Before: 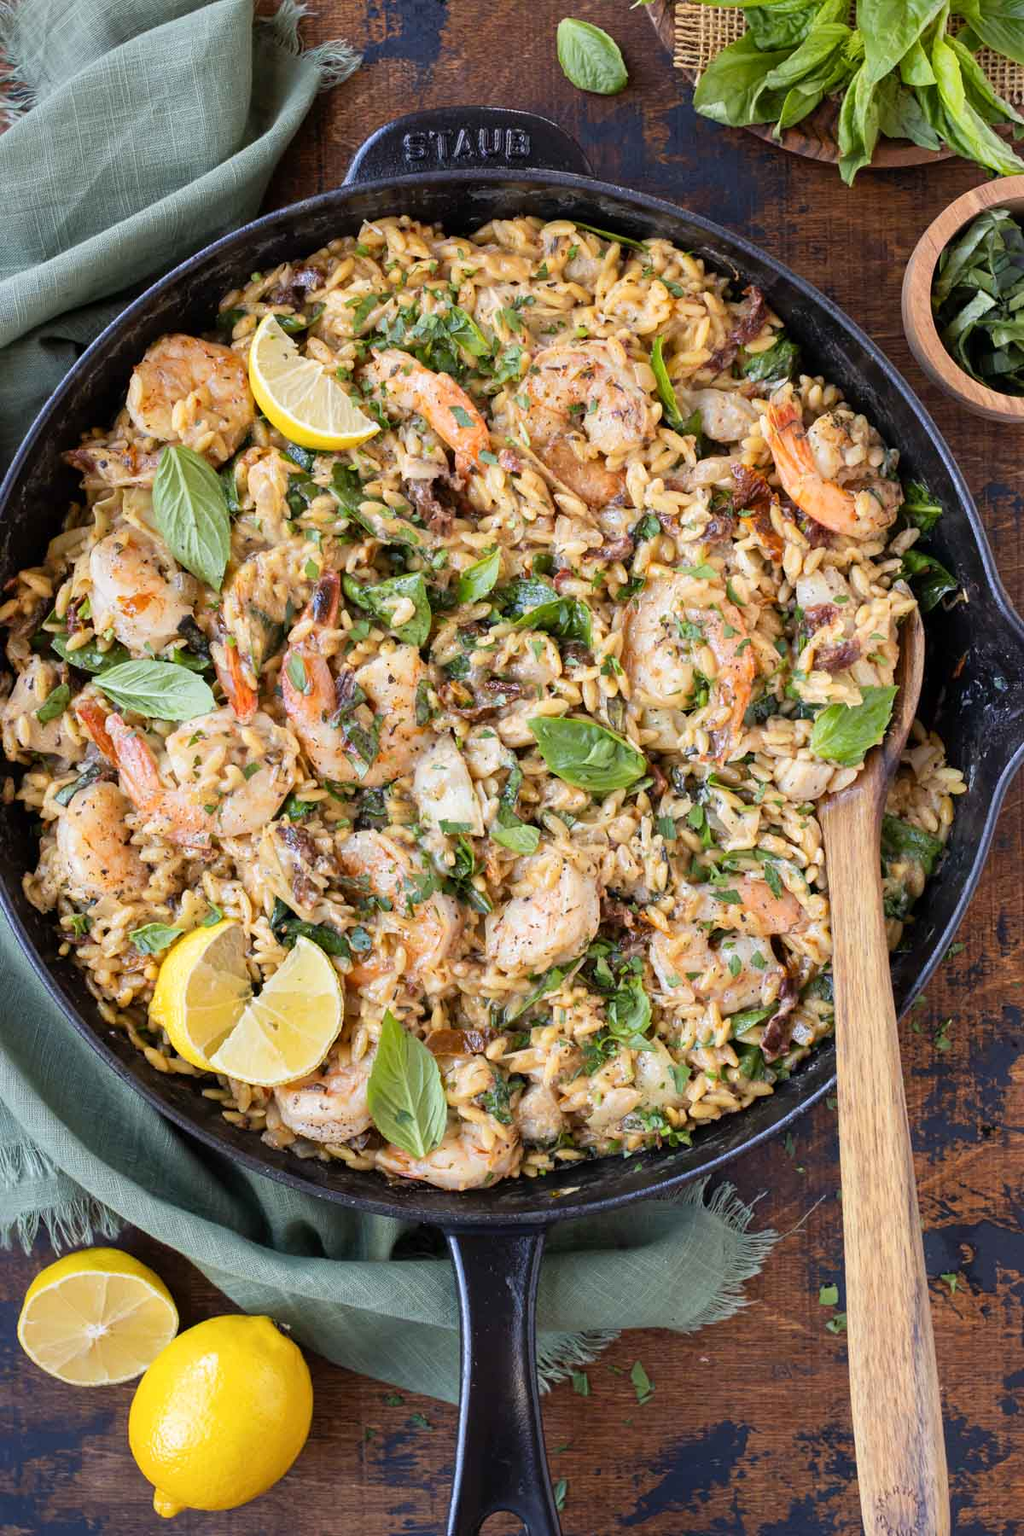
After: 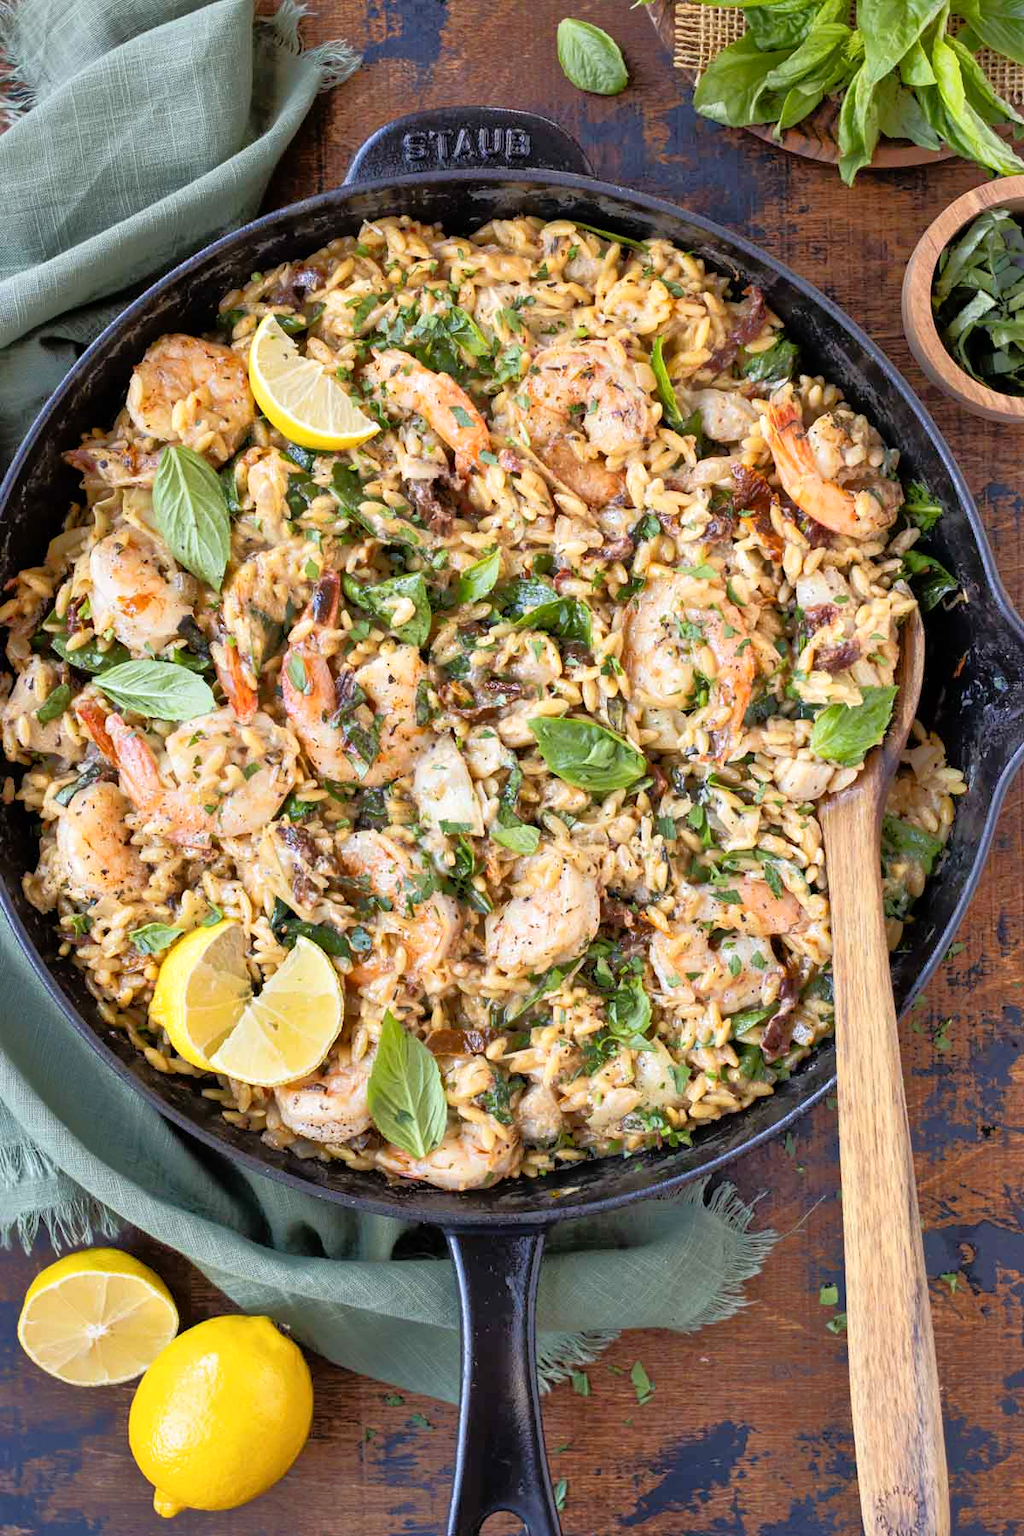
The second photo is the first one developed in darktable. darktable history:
contrast brightness saturation: contrast 0.08, saturation 0.02
tone equalizer: -8 EV -0.528 EV, -7 EV -0.319 EV, -6 EV -0.083 EV, -5 EV 0.413 EV, -4 EV 0.985 EV, -3 EV 0.791 EV, -2 EV -0.01 EV, -1 EV 0.14 EV, +0 EV -0.012 EV, smoothing 1
